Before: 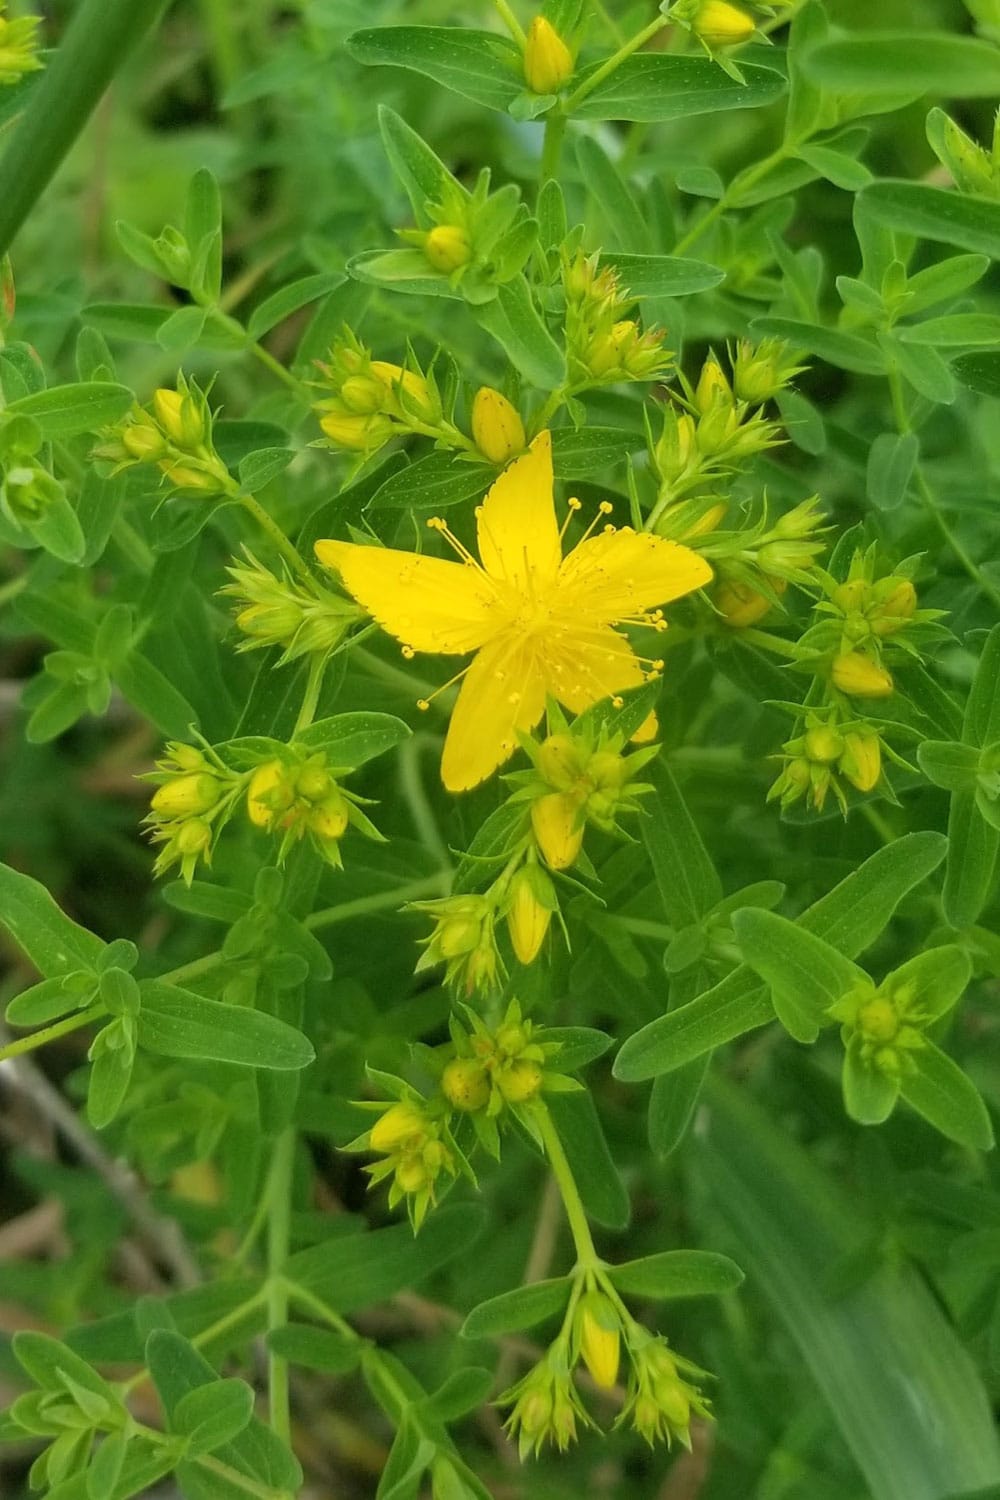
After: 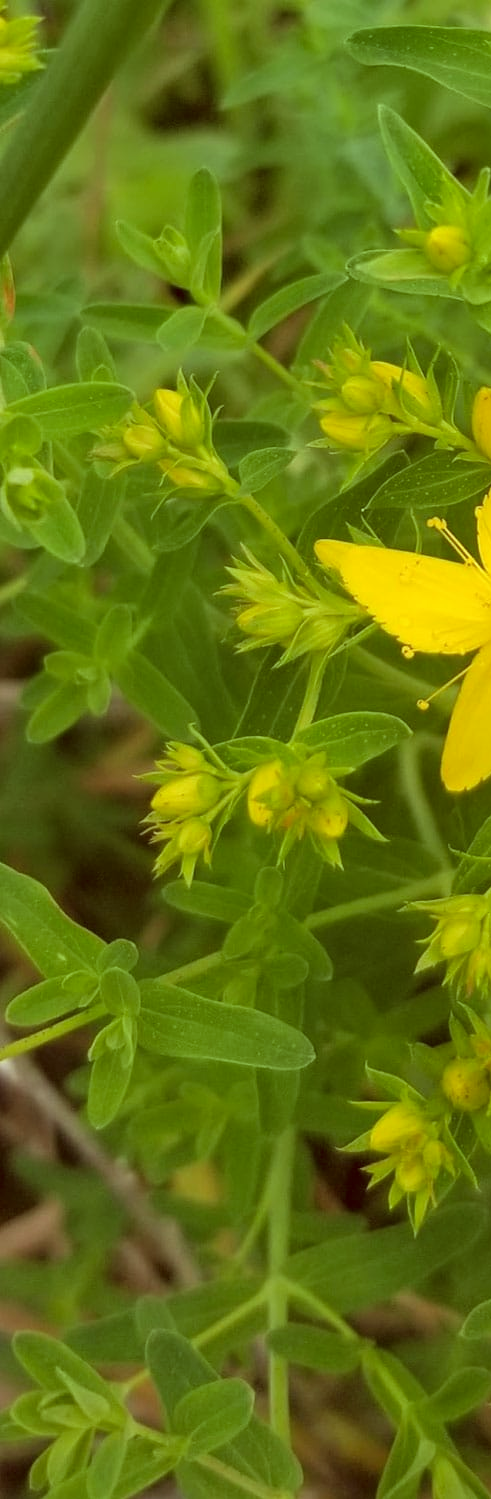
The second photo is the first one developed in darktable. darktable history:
crop and rotate: left 0%, top 0%, right 50.845%
color balance rgb: shadows lift › hue 87.51°, highlights gain › chroma 1.62%, highlights gain › hue 55.1°, global offset › chroma 0.06%, global offset › hue 253.66°, linear chroma grading › global chroma 0.5%
color correction: highlights a* -7.23, highlights b* -0.161, shadows a* 20.08, shadows b* 11.73
